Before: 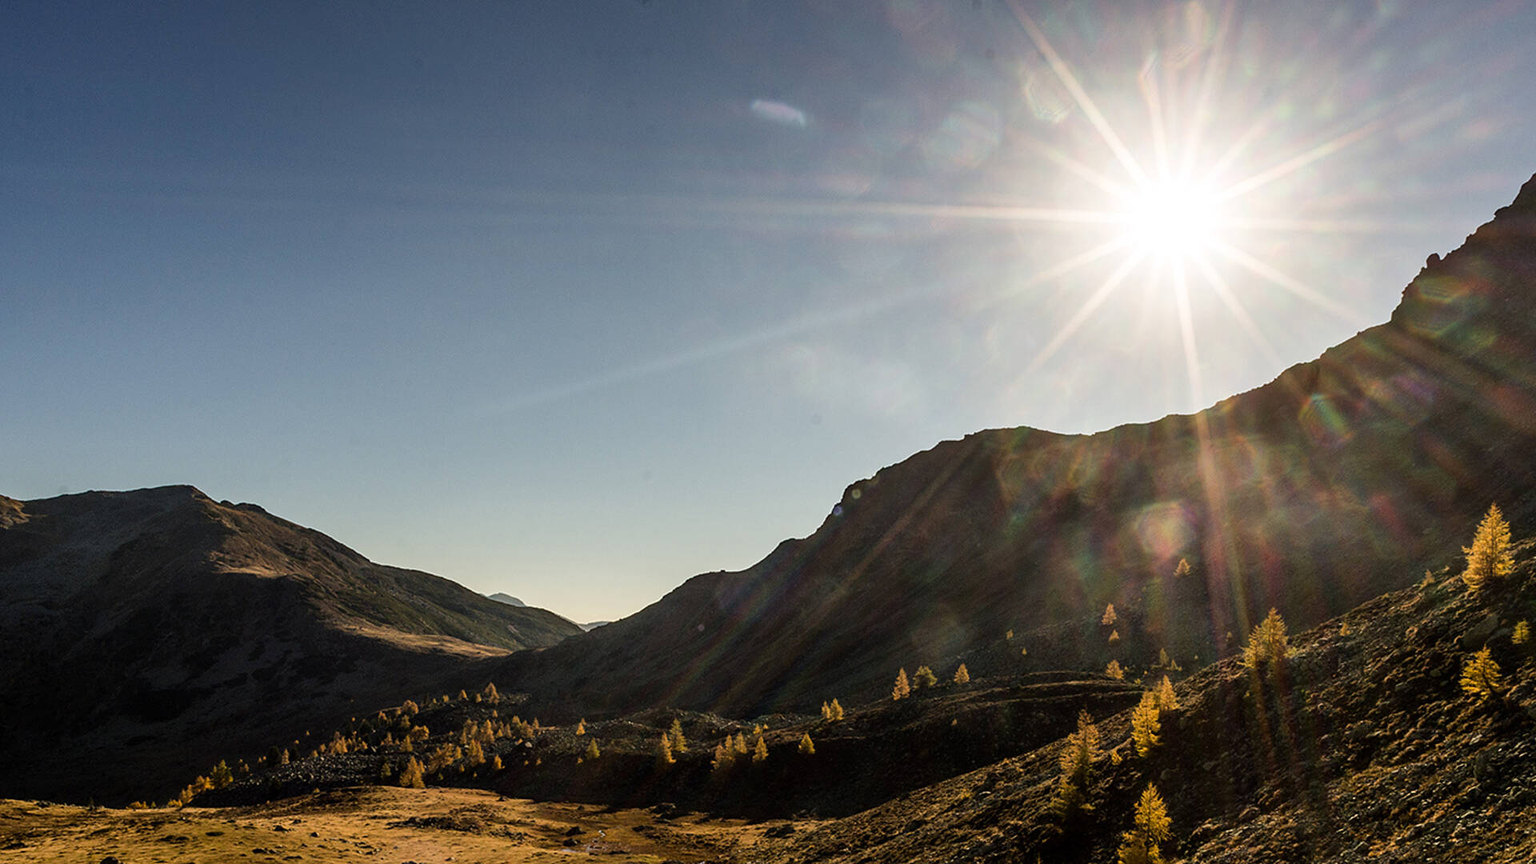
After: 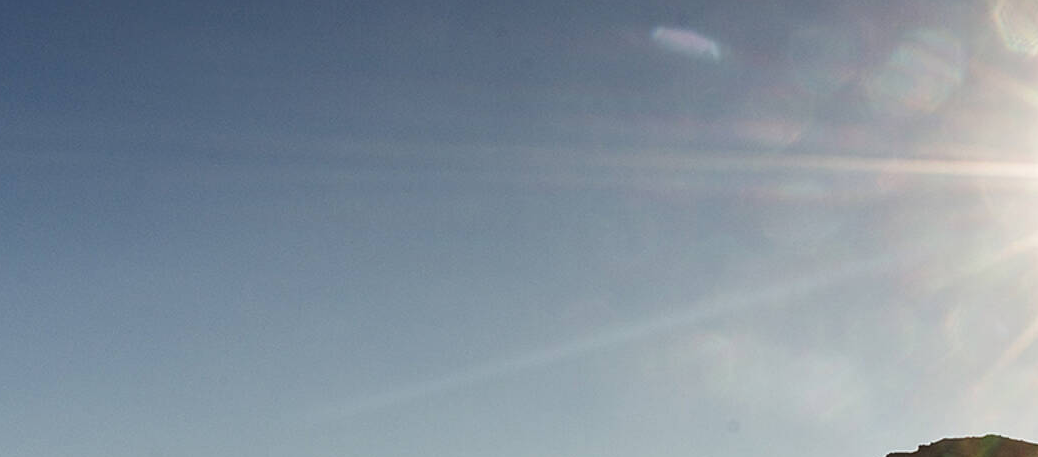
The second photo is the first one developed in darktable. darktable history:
crop: left 14.95%, top 9.12%, right 30.968%, bottom 48.509%
